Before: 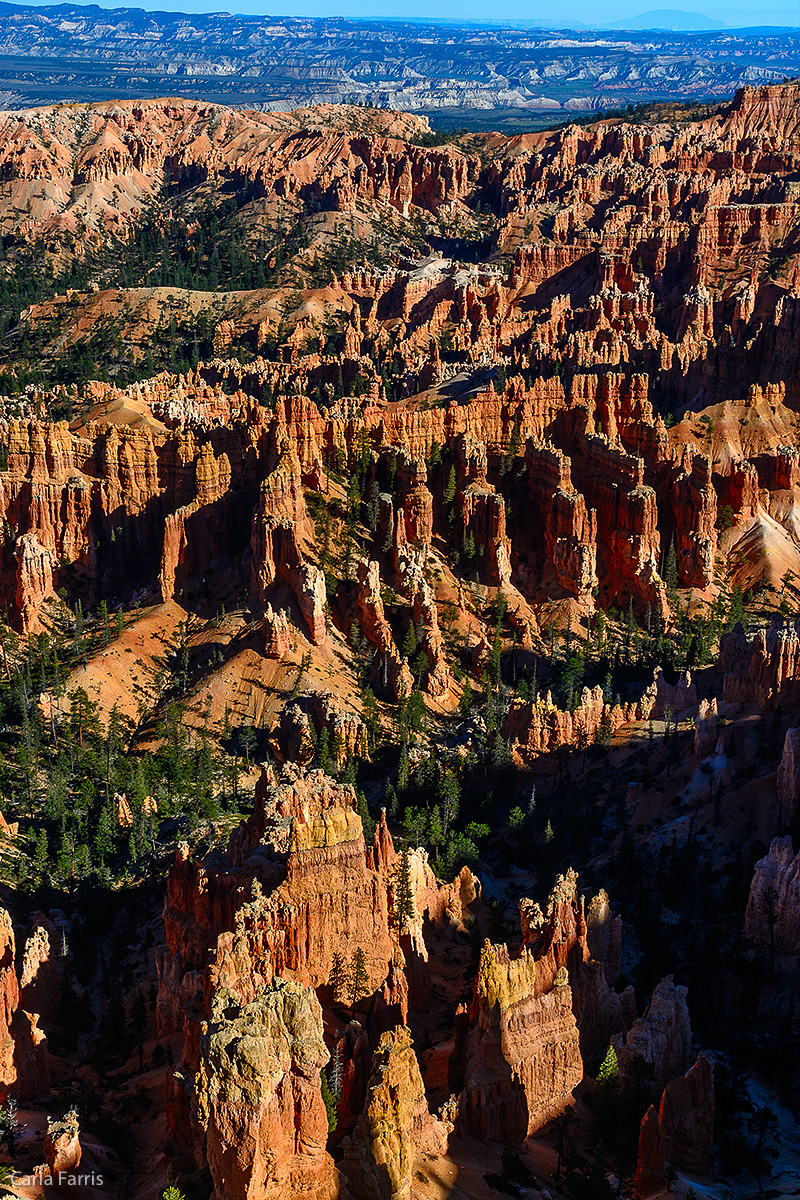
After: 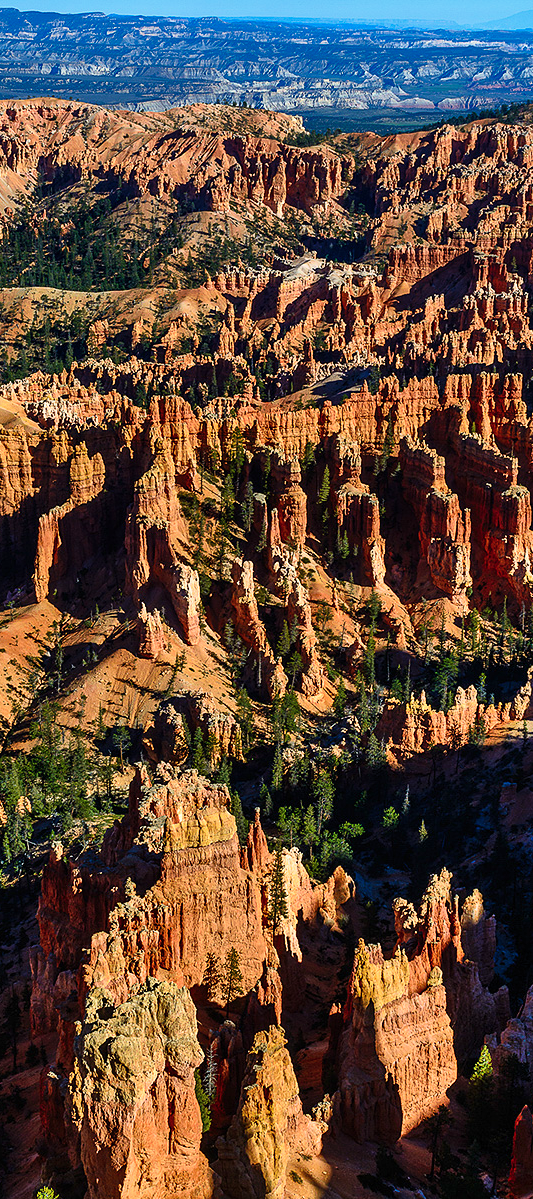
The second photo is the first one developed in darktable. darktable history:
velvia: on, module defaults
shadows and highlights: low approximation 0.01, soften with gaussian
crop and rotate: left 15.754%, right 17.579%
